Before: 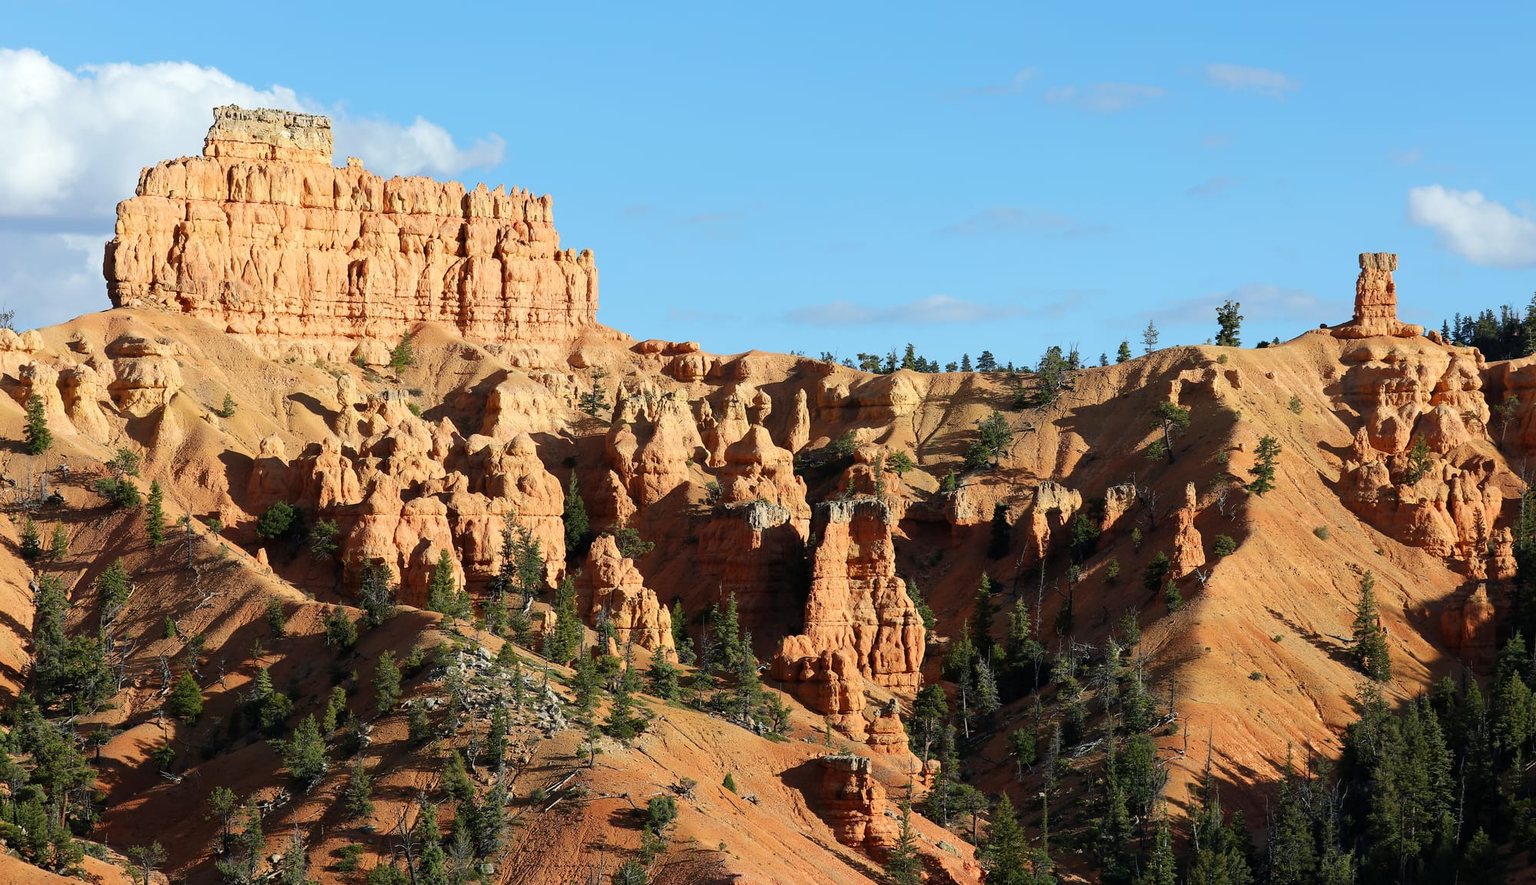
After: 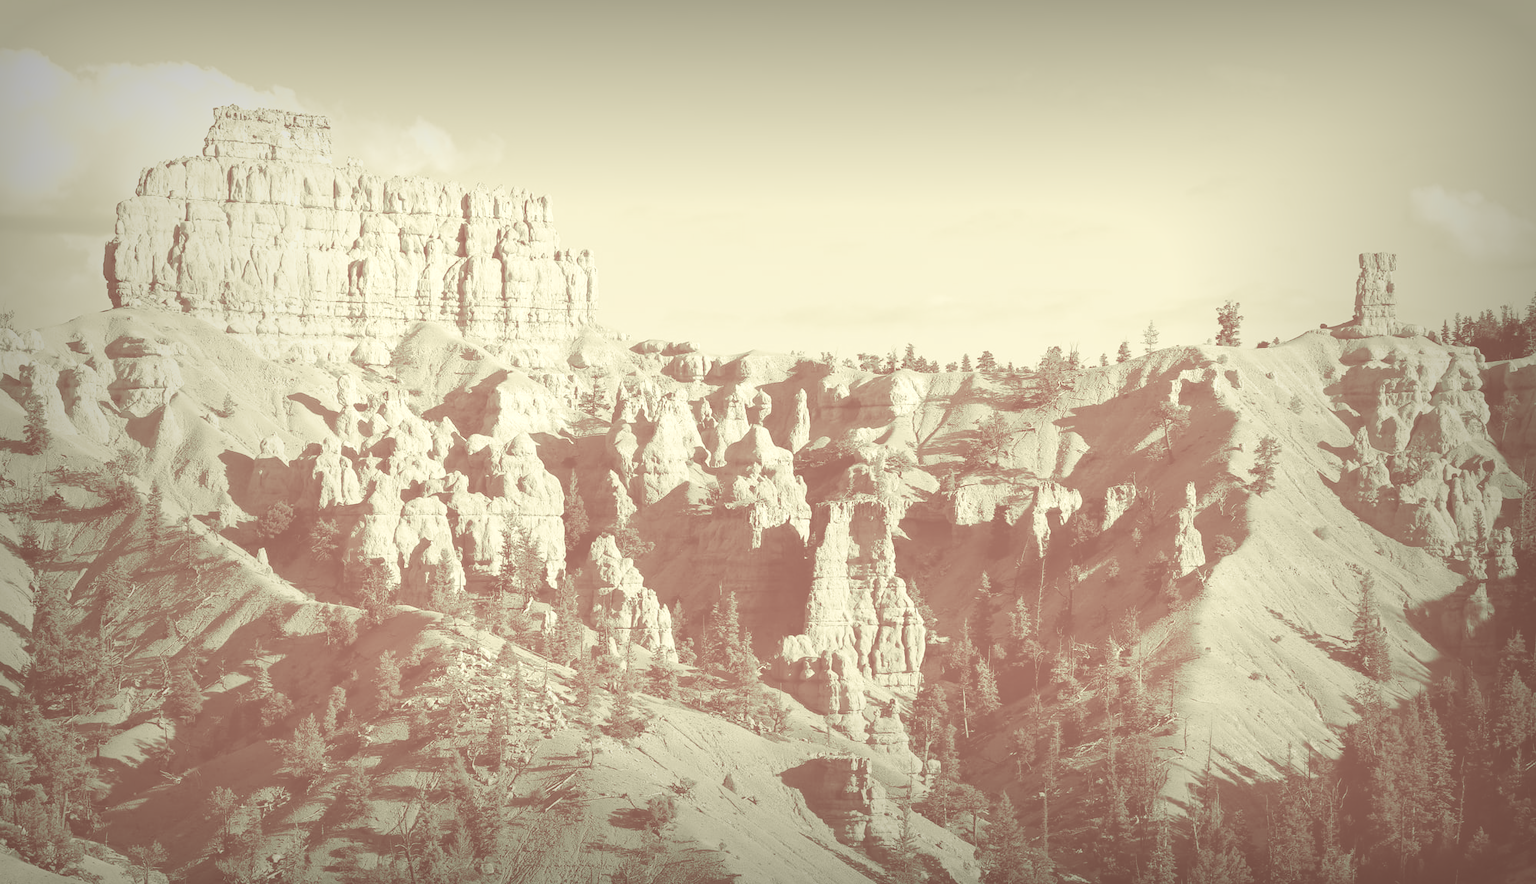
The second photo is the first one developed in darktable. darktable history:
colorize: hue 43.2°, saturation 40%, version 1 | blend: blend mode multiply, opacity 100%; mask: uniform (no mask)
color zones: curves: ch1 [(0, 0.292) (0.001, 0.292) (0.2, 0.264) (0.4, 0.248) (0.6, 0.248) (0.8, 0.264) (0.999, 0.292) (1, 0.292)]
vignetting: fall-off start 53.2%, brightness -0.594, saturation 0, automatic ratio true, width/height ratio 1.313, shape 0.22, unbound false | blend: blend mode overlay, opacity 100%; mask: uniform (no mask)
split-toning: highlights › saturation 0, balance -61.83 | blend: blend mode average, opacity 100%; mask: uniform (no mask)
